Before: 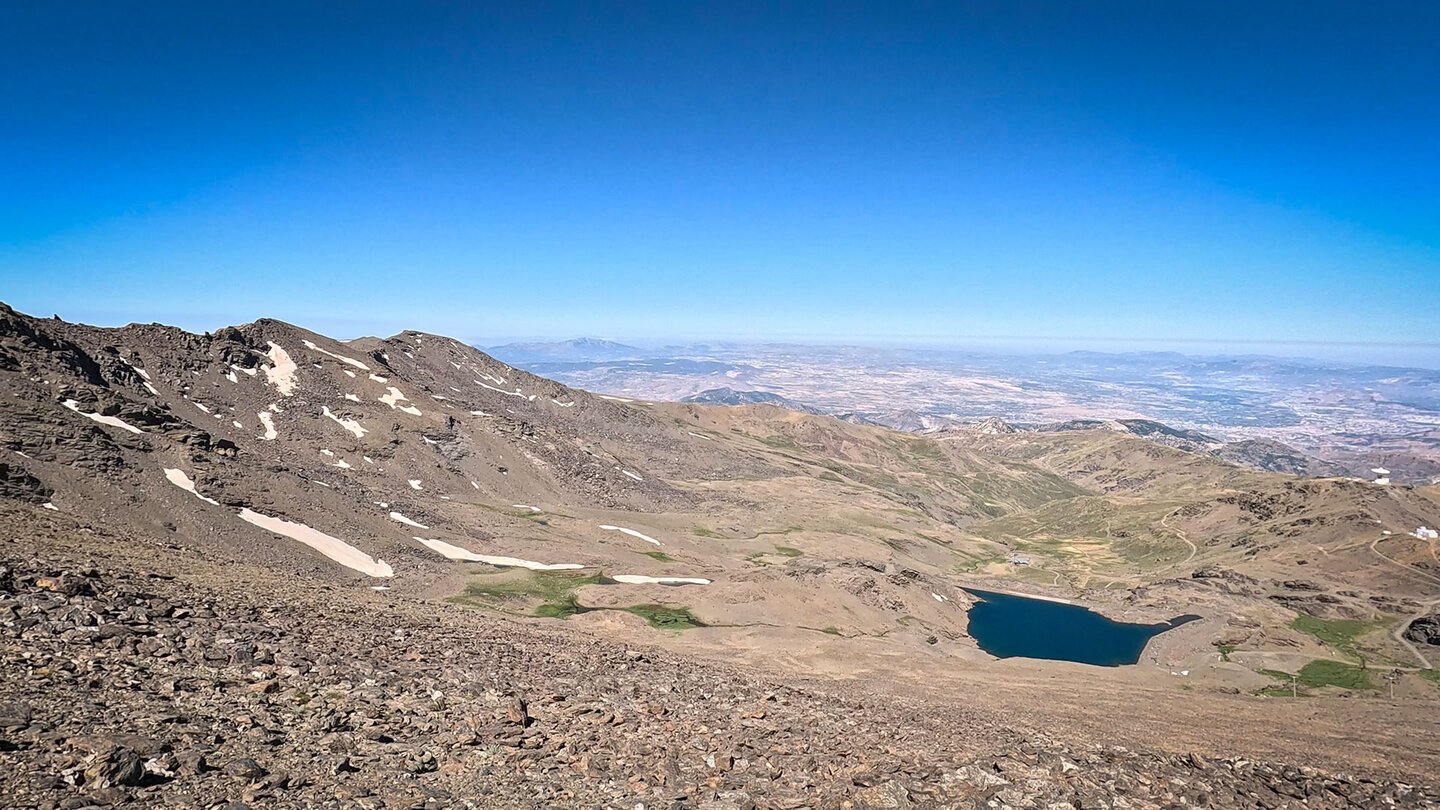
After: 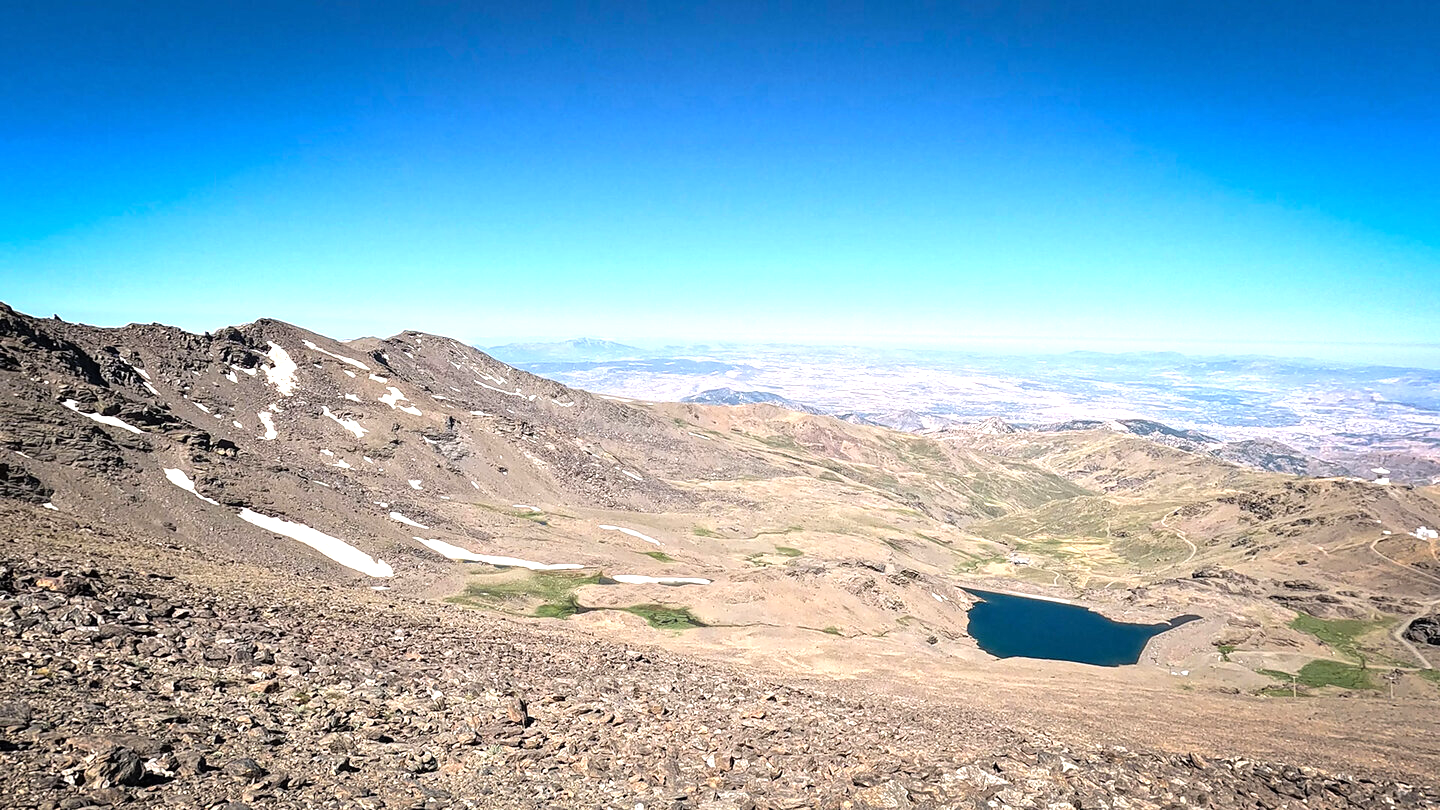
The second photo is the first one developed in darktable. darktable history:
tone equalizer: -8 EV -0.753 EV, -7 EV -0.725 EV, -6 EV -0.595 EV, -5 EV -0.368 EV, -3 EV 0.369 EV, -2 EV 0.6 EV, -1 EV 0.693 EV, +0 EV 0.768 EV
